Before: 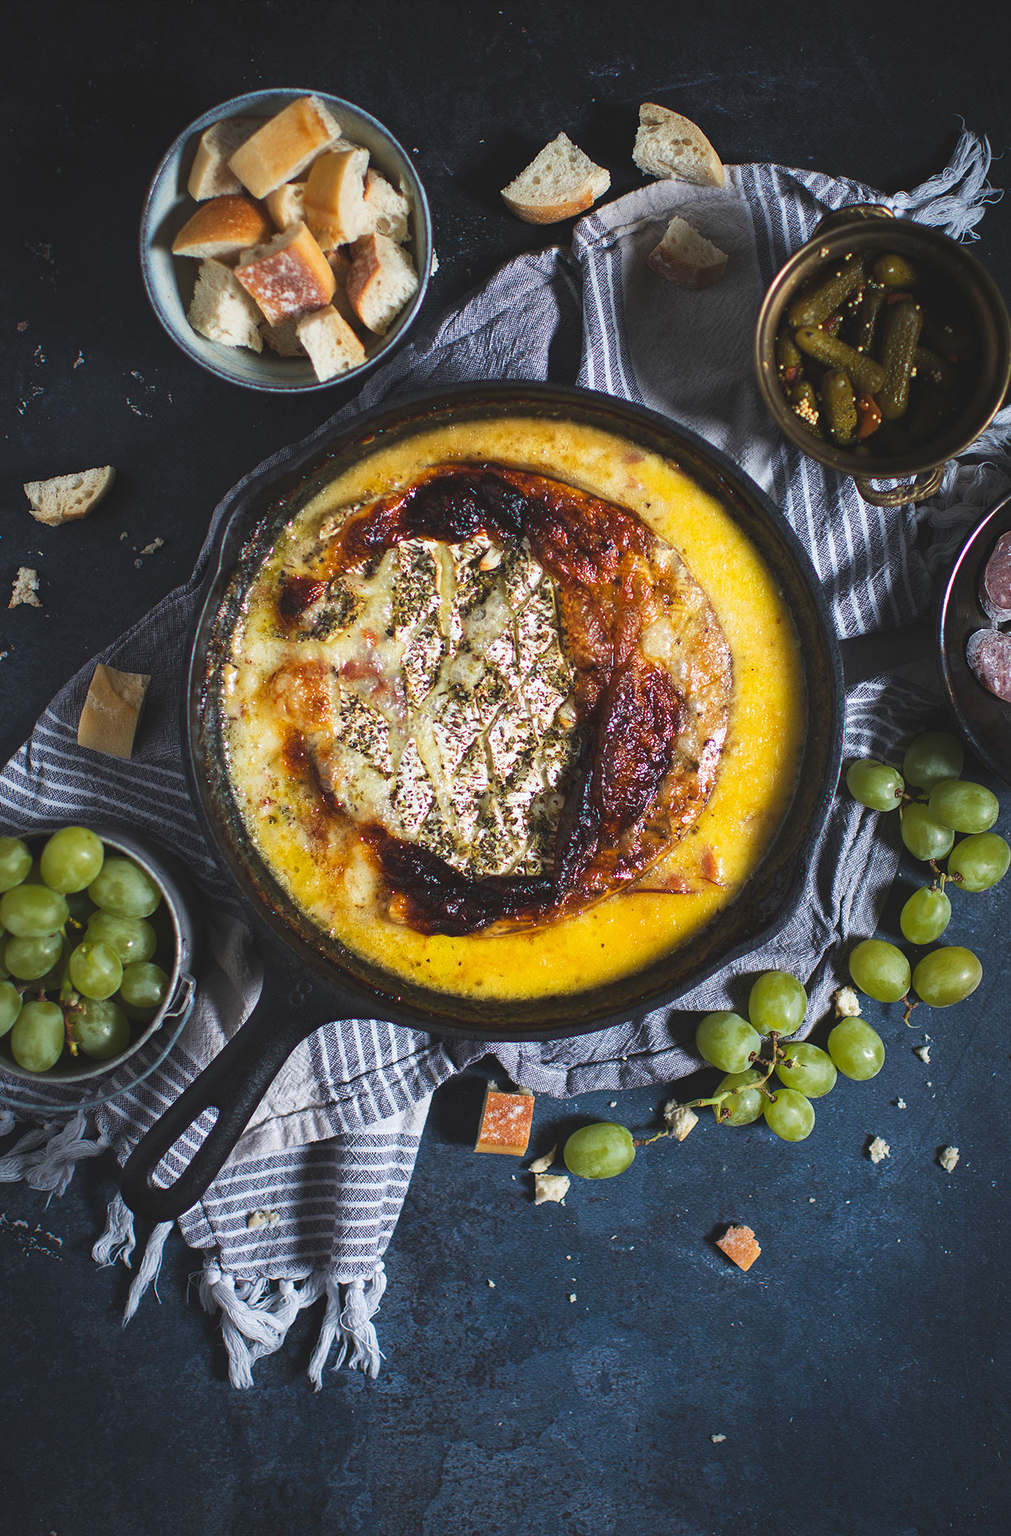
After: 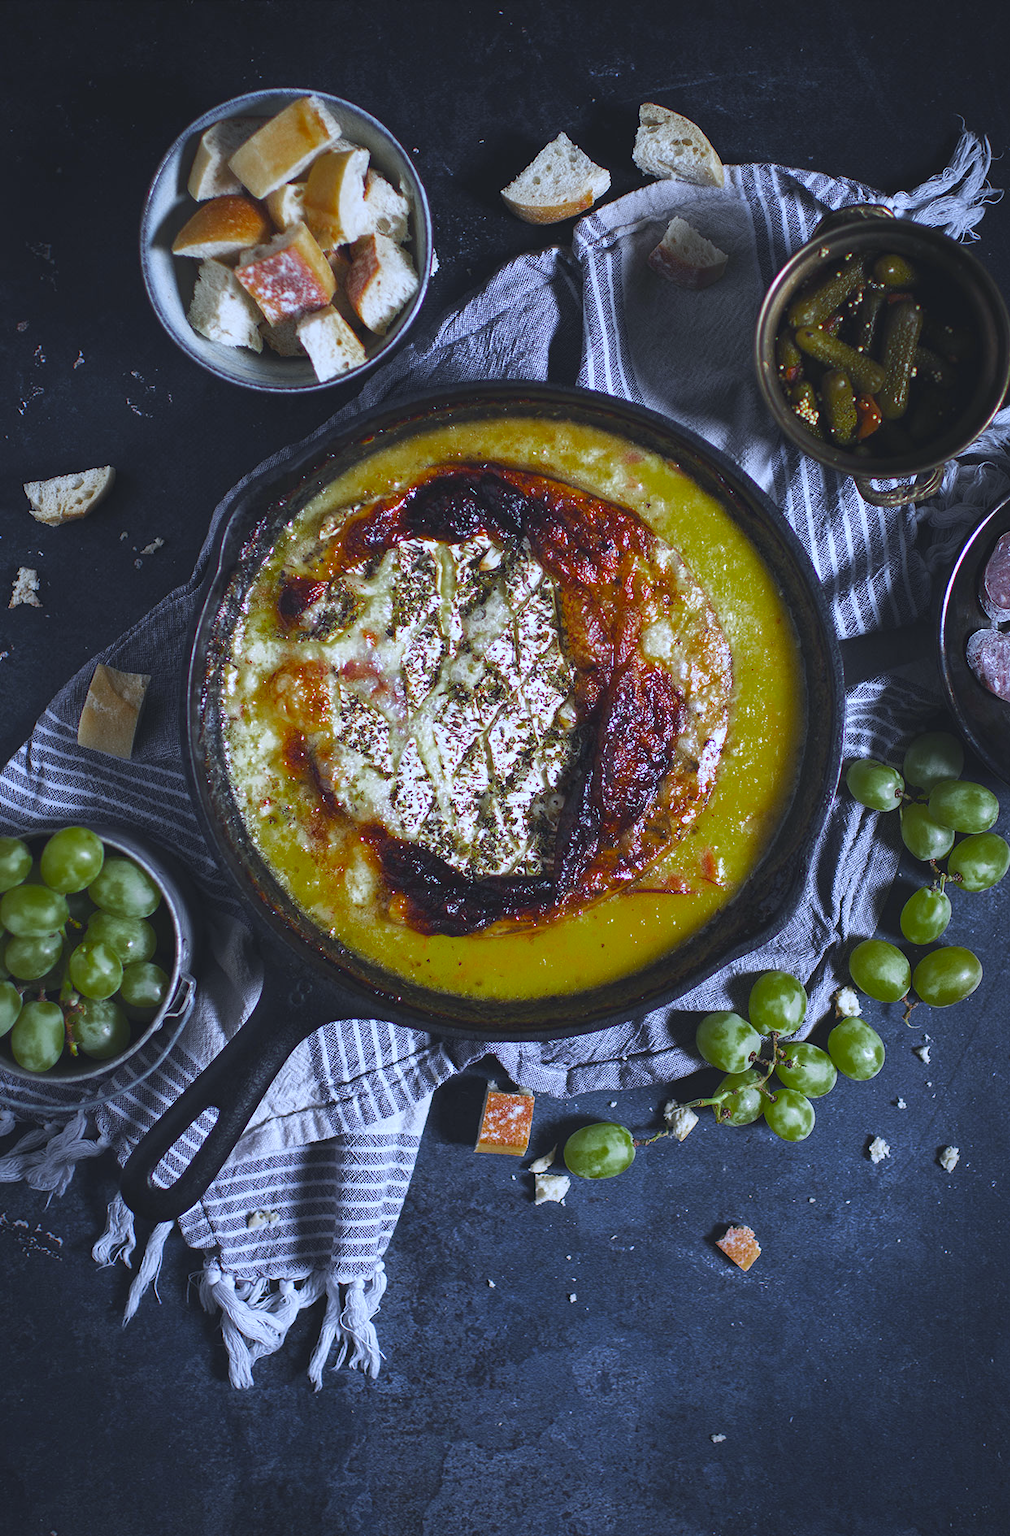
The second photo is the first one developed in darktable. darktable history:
color zones: curves: ch0 [(0, 0.48) (0.209, 0.398) (0.305, 0.332) (0.429, 0.493) (0.571, 0.5) (0.714, 0.5) (0.857, 0.5) (1, 0.48)]; ch1 [(0, 0.633) (0.143, 0.586) (0.286, 0.489) (0.429, 0.448) (0.571, 0.31) (0.714, 0.335) (0.857, 0.492) (1, 0.633)]; ch2 [(0, 0.448) (0.143, 0.498) (0.286, 0.5) (0.429, 0.5) (0.571, 0.5) (0.714, 0.5) (0.857, 0.5) (1, 0.448)]
white balance: red 0.871, blue 1.249
